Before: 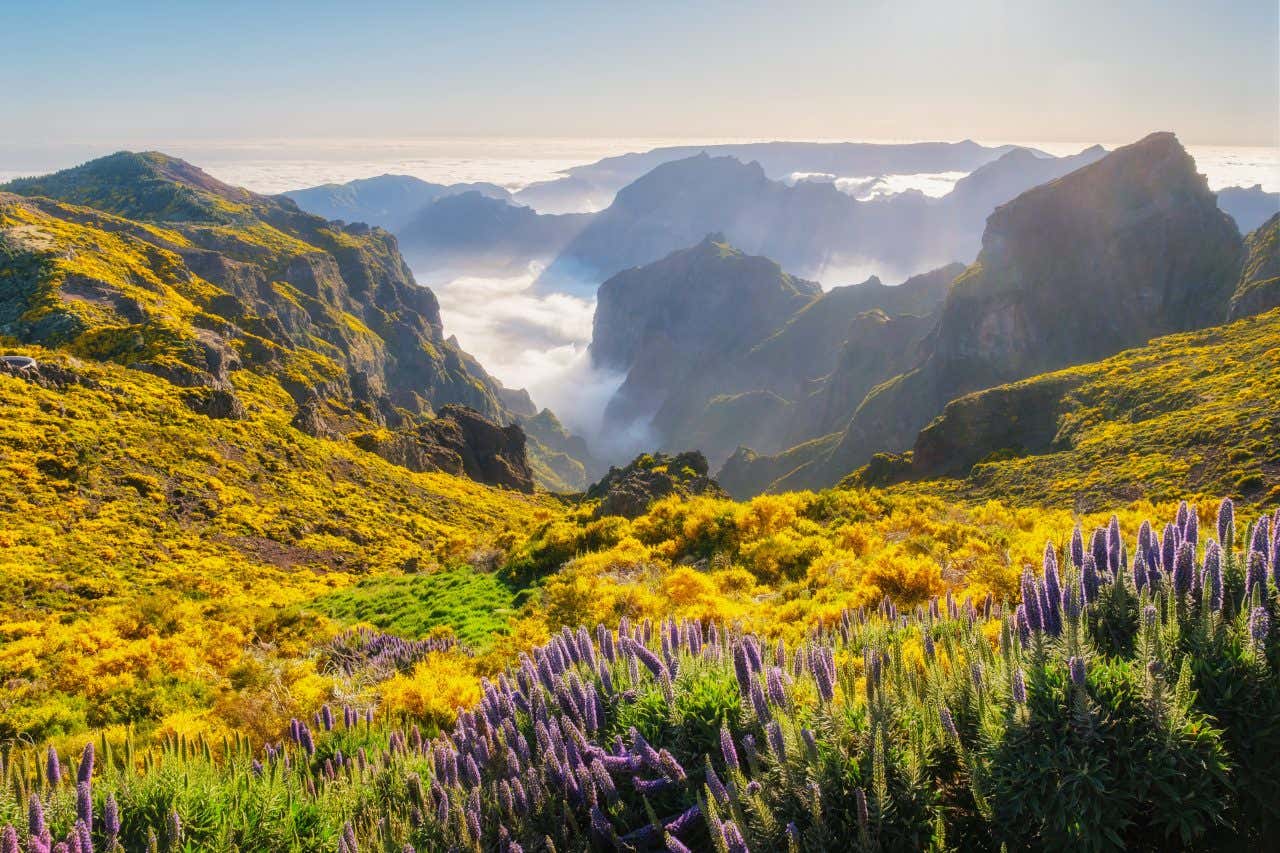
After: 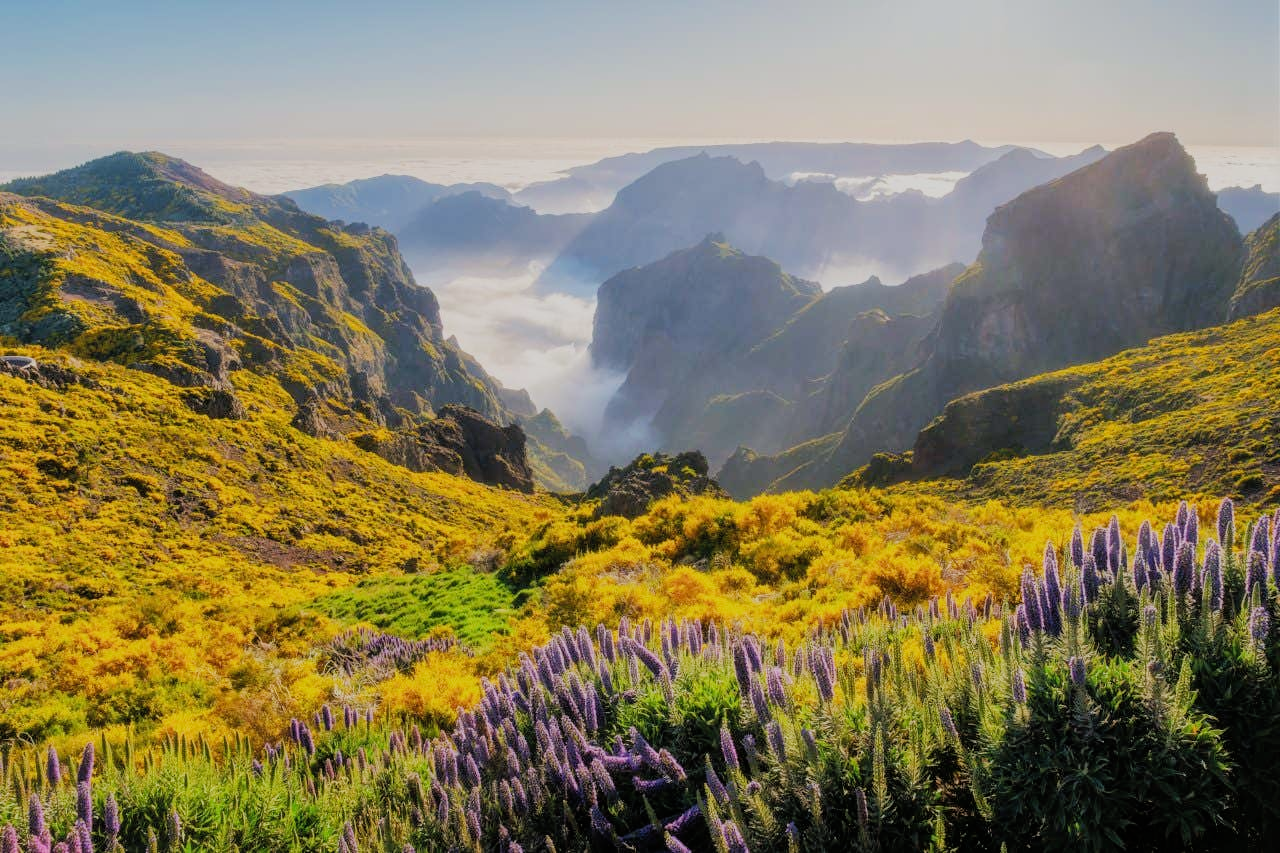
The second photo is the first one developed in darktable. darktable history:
shadows and highlights: shadows 42.89, highlights 7.32
filmic rgb: black relative exposure -7.65 EV, white relative exposure 4.56 EV, hardness 3.61, contrast 1.051
